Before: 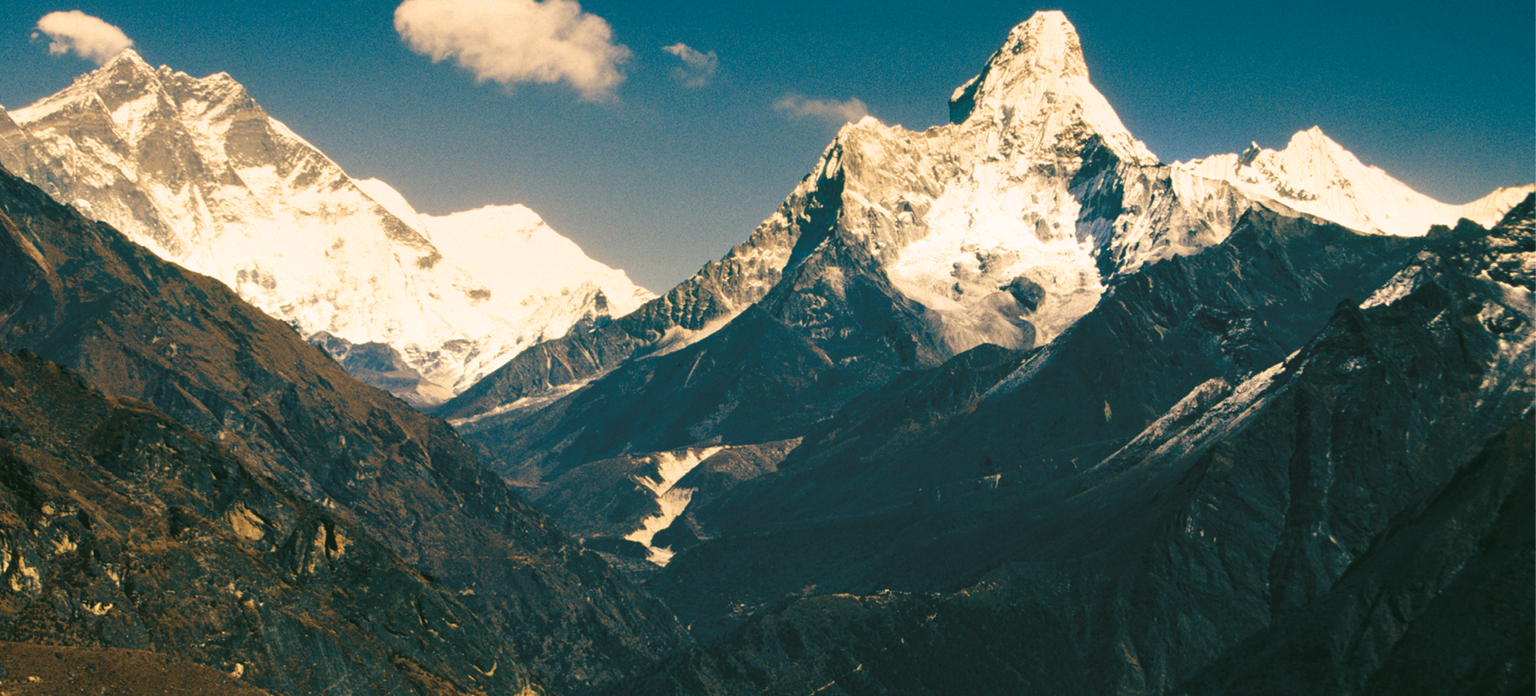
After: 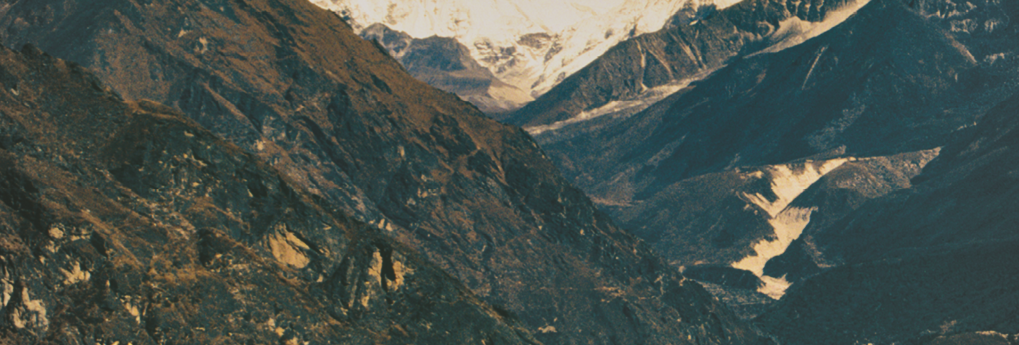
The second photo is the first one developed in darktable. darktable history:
exposure: black level correction -0.015, exposure -0.51 EV, compensate highlight preservation false
crop: top 44.793%, right 43.366%, bottom 12.841%
vignetting: brightness -0.197, width/height ratio 1.096
shadows and highlights: soften with gaussian
